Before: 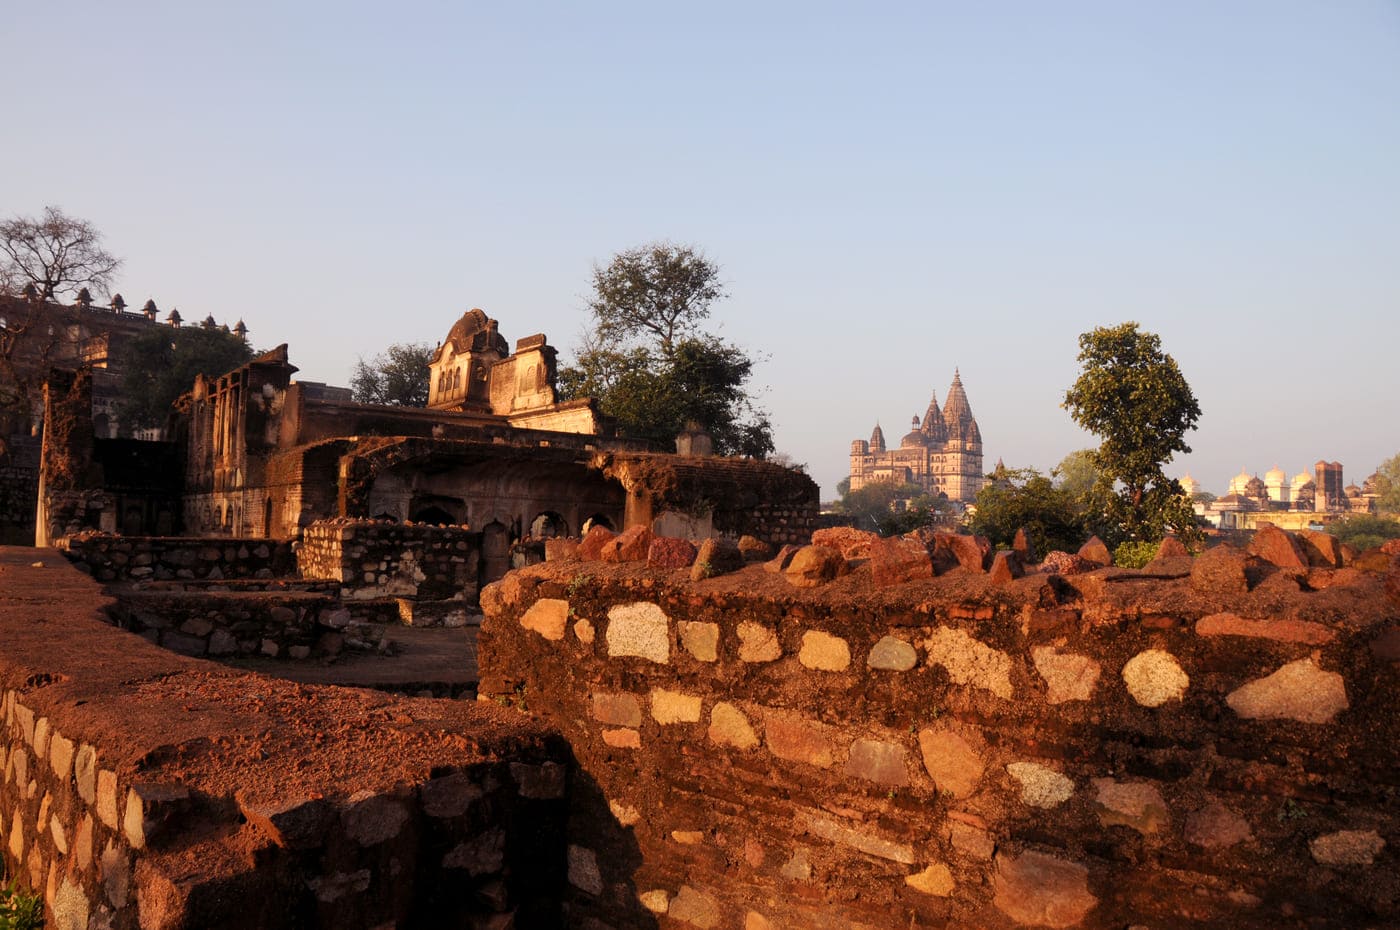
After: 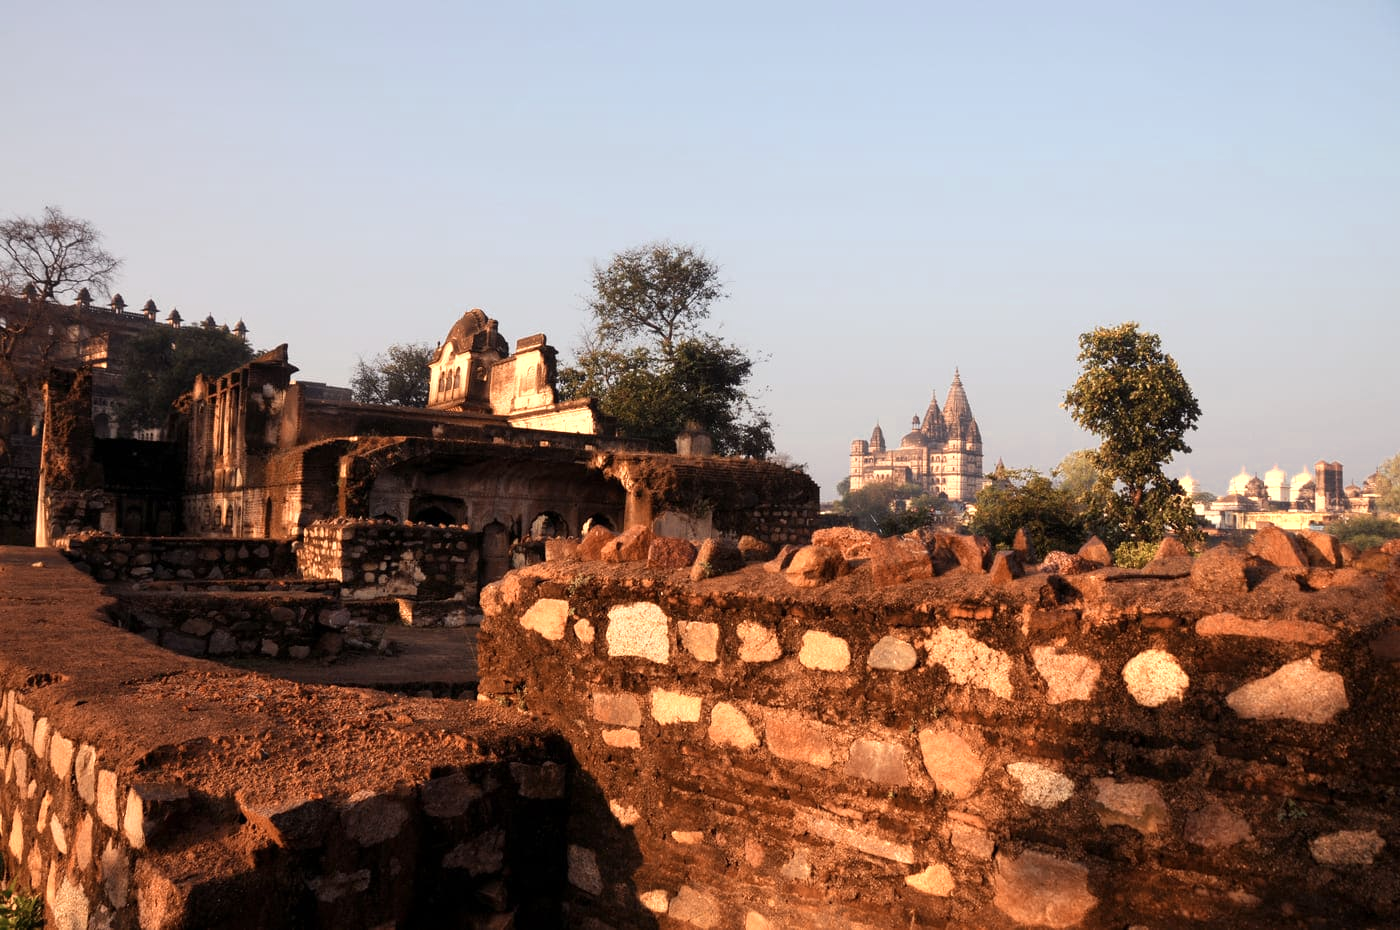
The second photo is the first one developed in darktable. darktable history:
color zones: curves: ch0 [(0.018, 0.548) (0.197, 0.654) (0.425, 0.447) (0.605, 0.658) (0.732, 0.579)]; ch1 [(0.105, 0.531) (0.224, 0.531) (0.386, 0.39) (0.618, 0.456) (0.732, 0.456) (0.956, 0.421)]; ch2 [(0.039, 0.583) (0.215, 0.465) (0.399, 0.544) (0.465, 0.548) (0.614, 0.447) (0.724, 0.43) (0.882, 0.623) (0.956, 0.632)]
contrast brightness saturation: saturation -0.043
